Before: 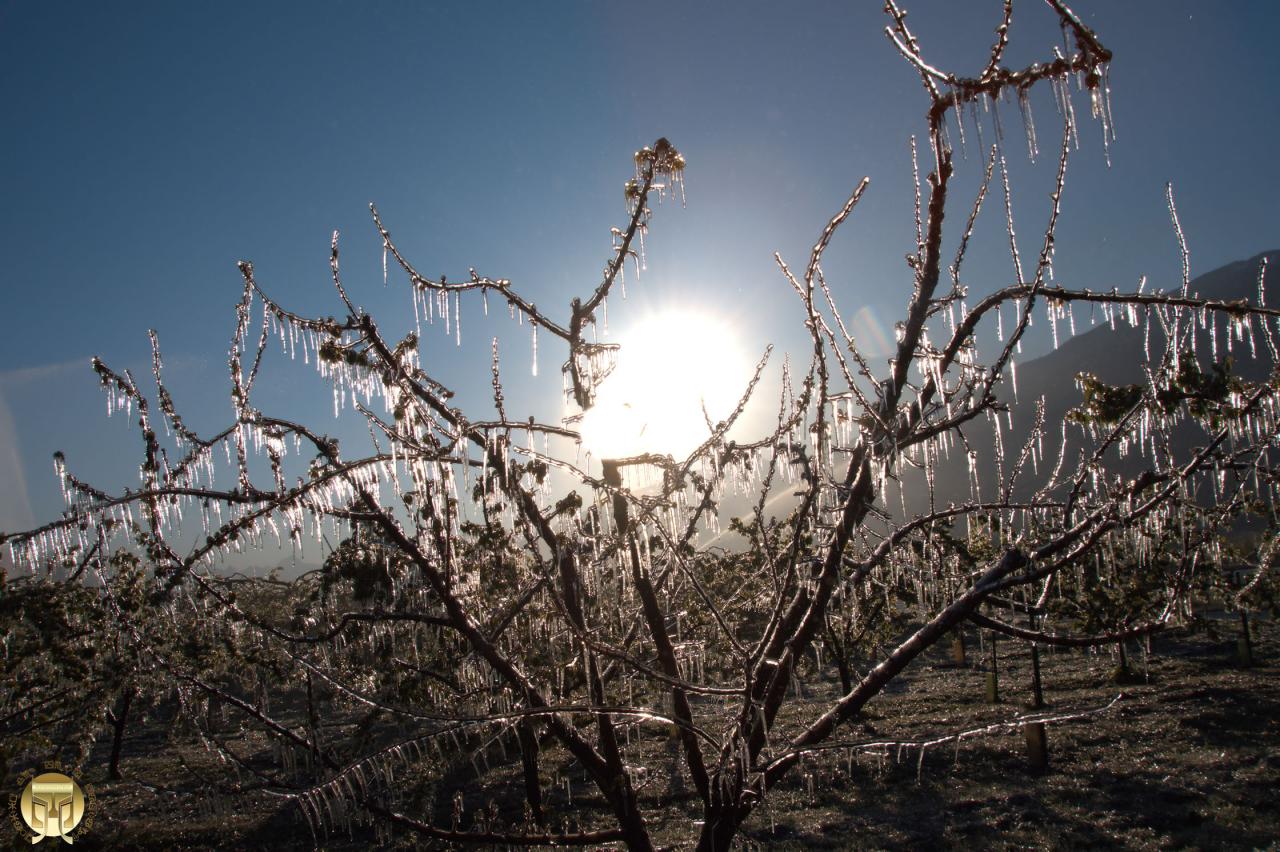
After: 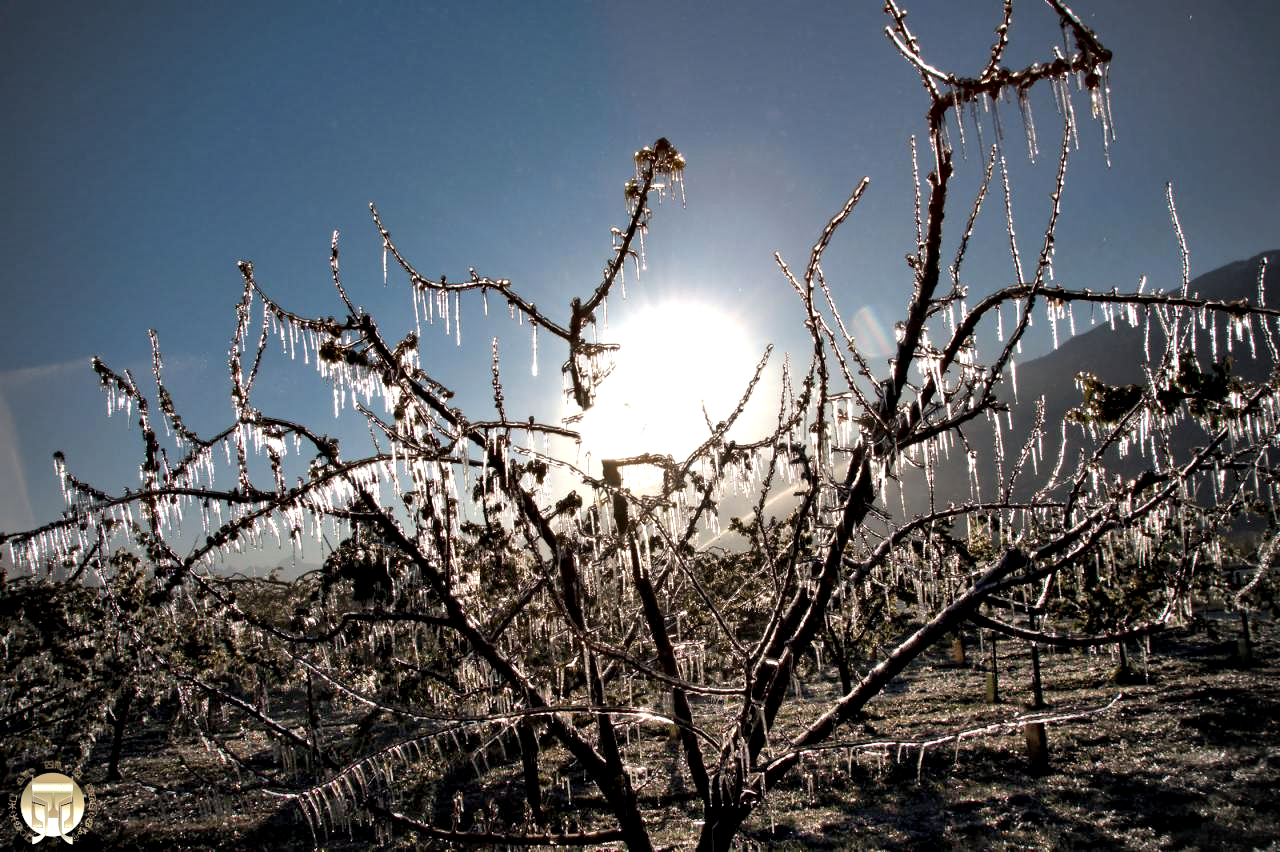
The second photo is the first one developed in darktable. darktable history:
contrast equalizer: y [[0.6 ×6], [0.55 ×6], [0 ×6], [0 ×6], [0 ×6]]
shadows and highlights: low approximation 0.01, soften with gaussian
vignetting: saturation -0.659
